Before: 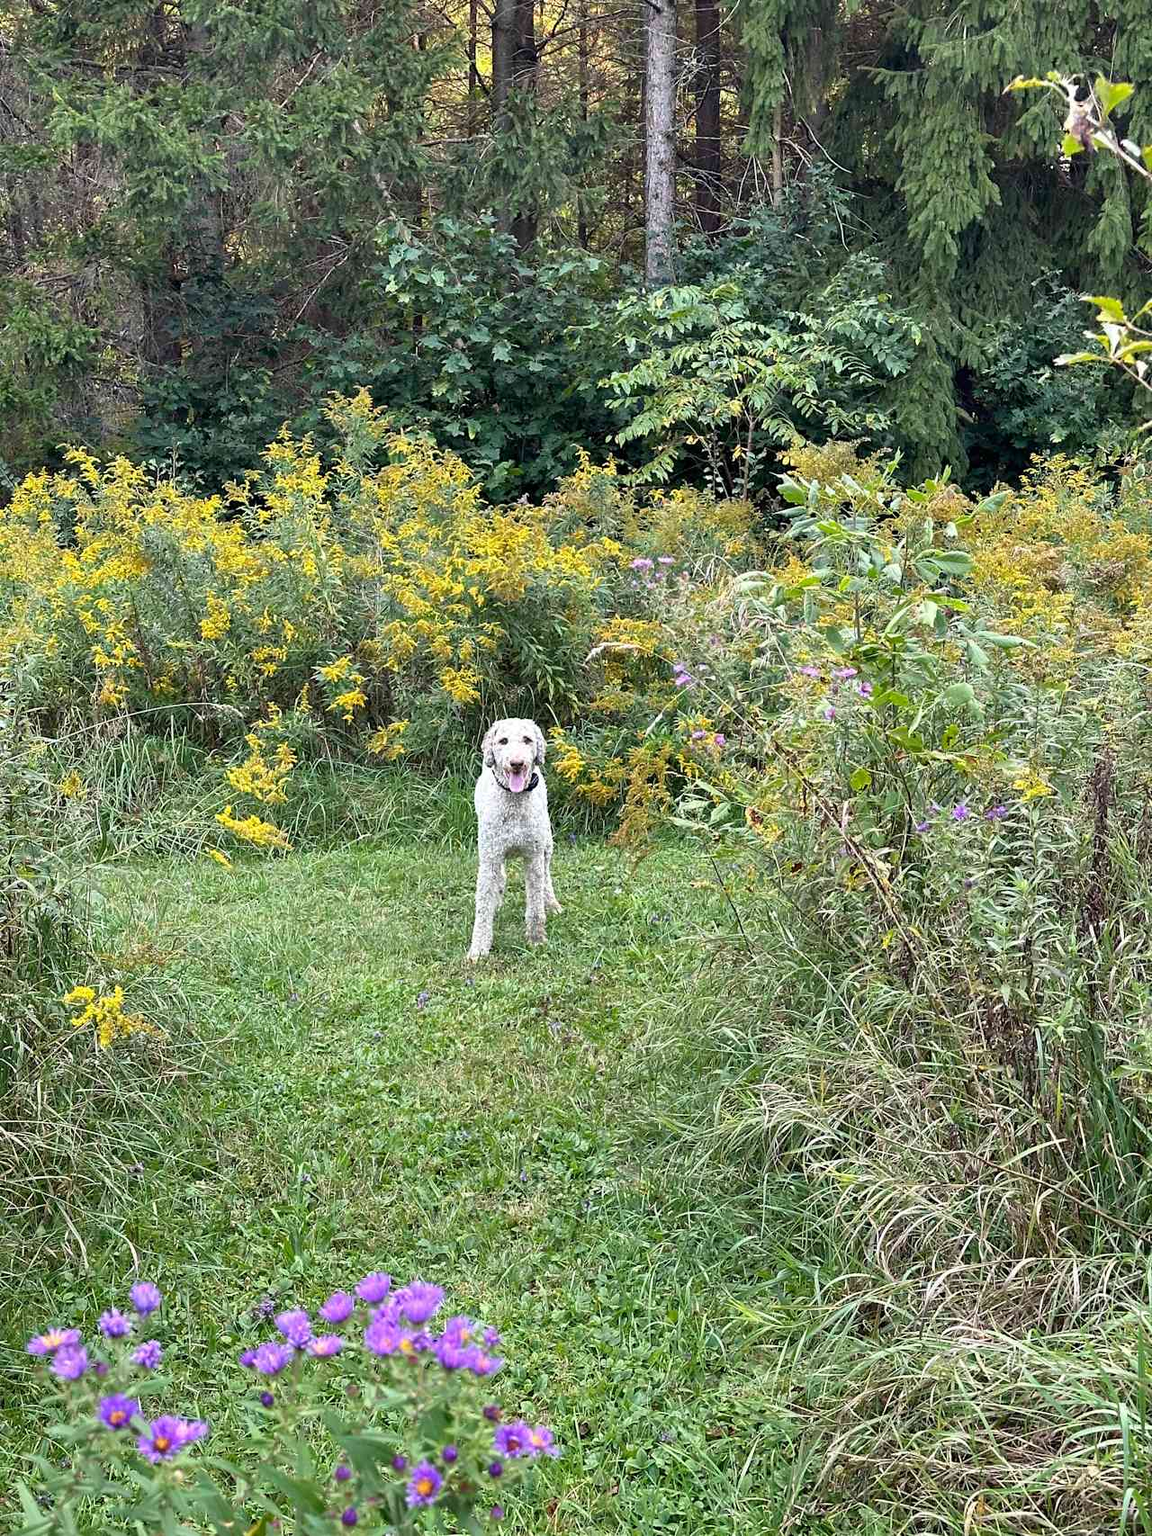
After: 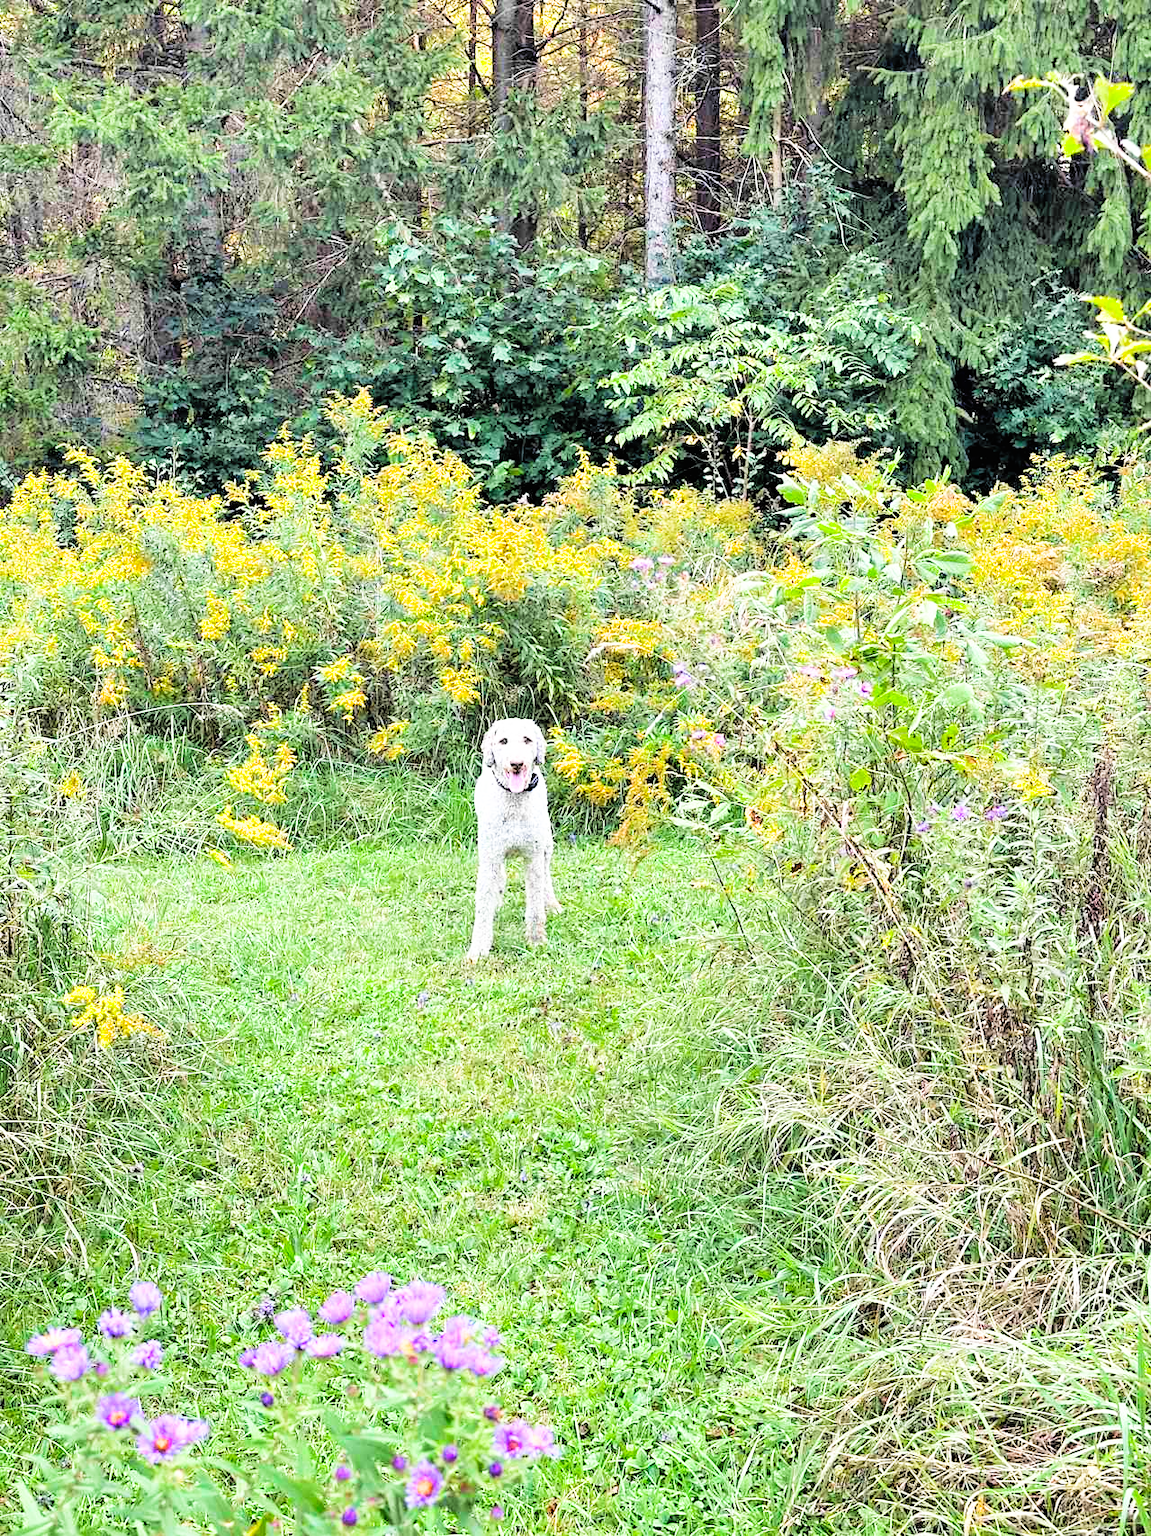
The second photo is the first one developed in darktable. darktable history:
filmic rgb: black relative exposure -5 EV, white relative exposure 3.5 EV, hardness 3.19, contrast 1.3, highlights saturation mix -50%
exposure: black level correction 0, exposure 1 EV, compensate exposure bias true, compensate highlight preservation false
contrast brightness saturation: contrast 0.07, brightness 0.18, saturation 0.4
